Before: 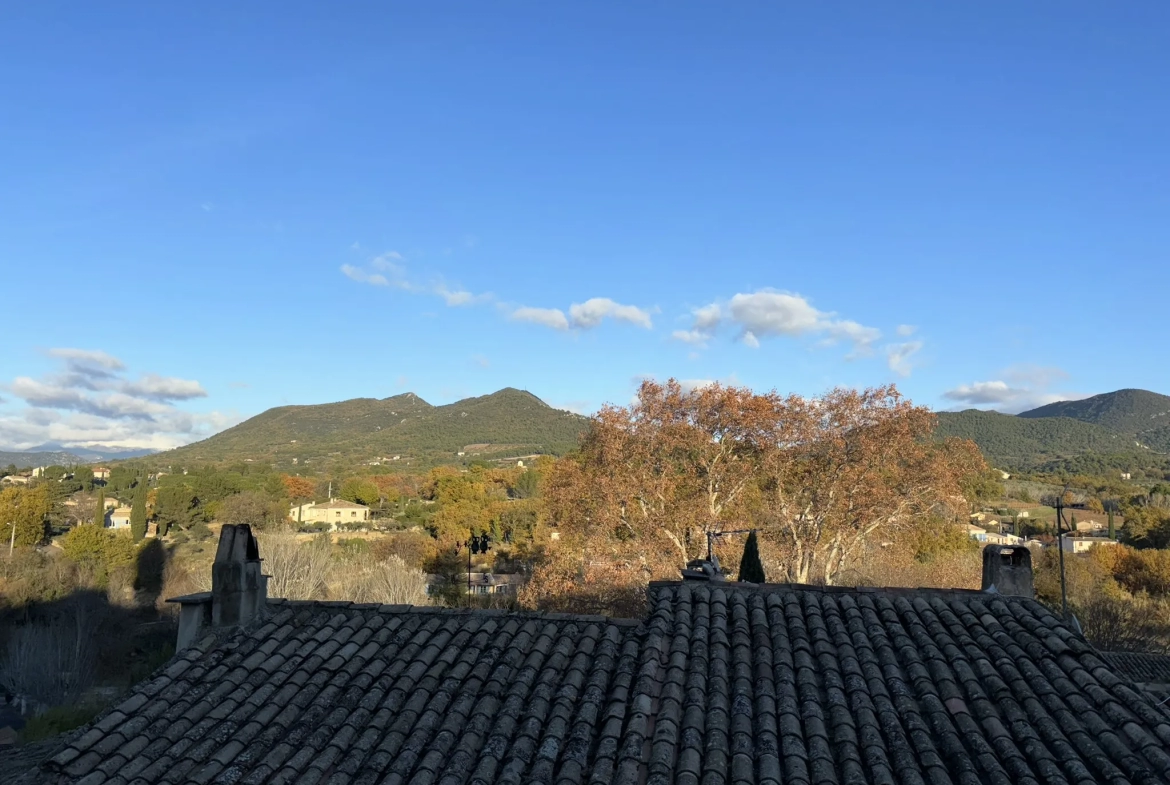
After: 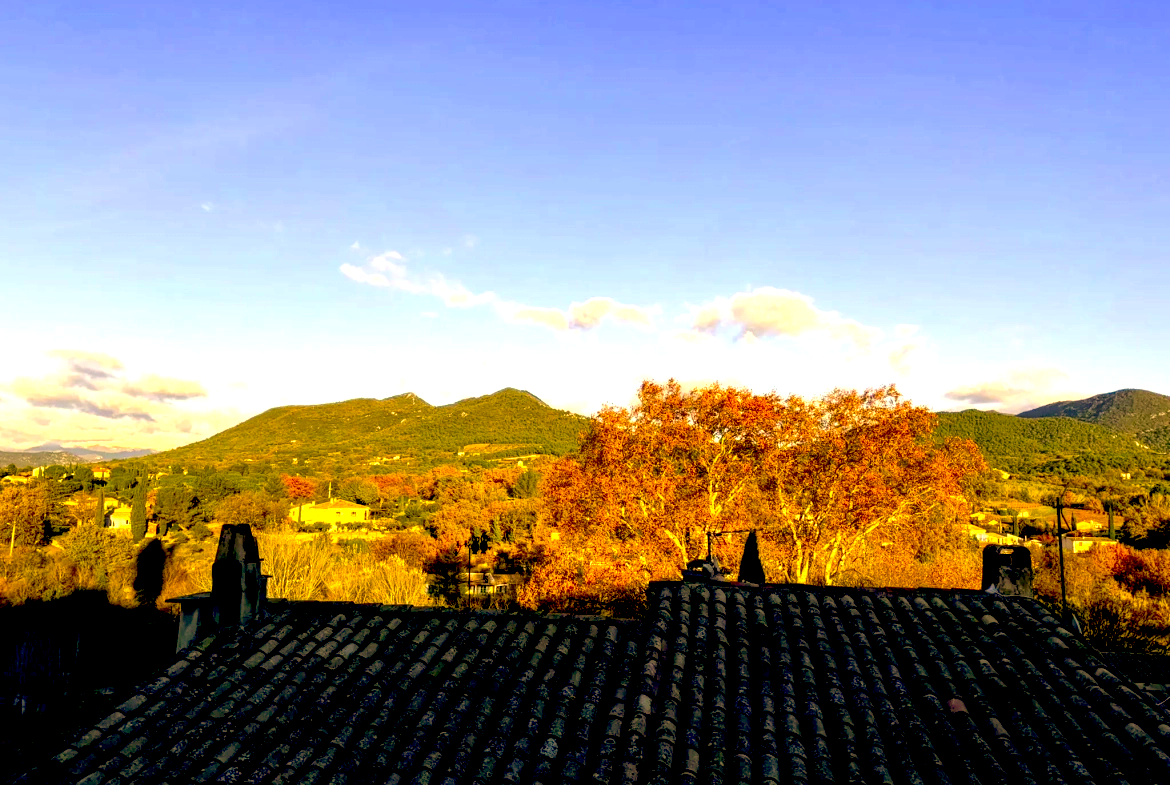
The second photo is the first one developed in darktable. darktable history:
color correction: highlights a* 10.44, highlights b* 30.04, shadows a* 2.73, shadows b* 17.51, saturation 1.72
local contrast: detail 144%
tone equalizer: on, module defaults
exposure: black level correction 0.035, exposure 0.9 EV, compensate highlight preservation false
